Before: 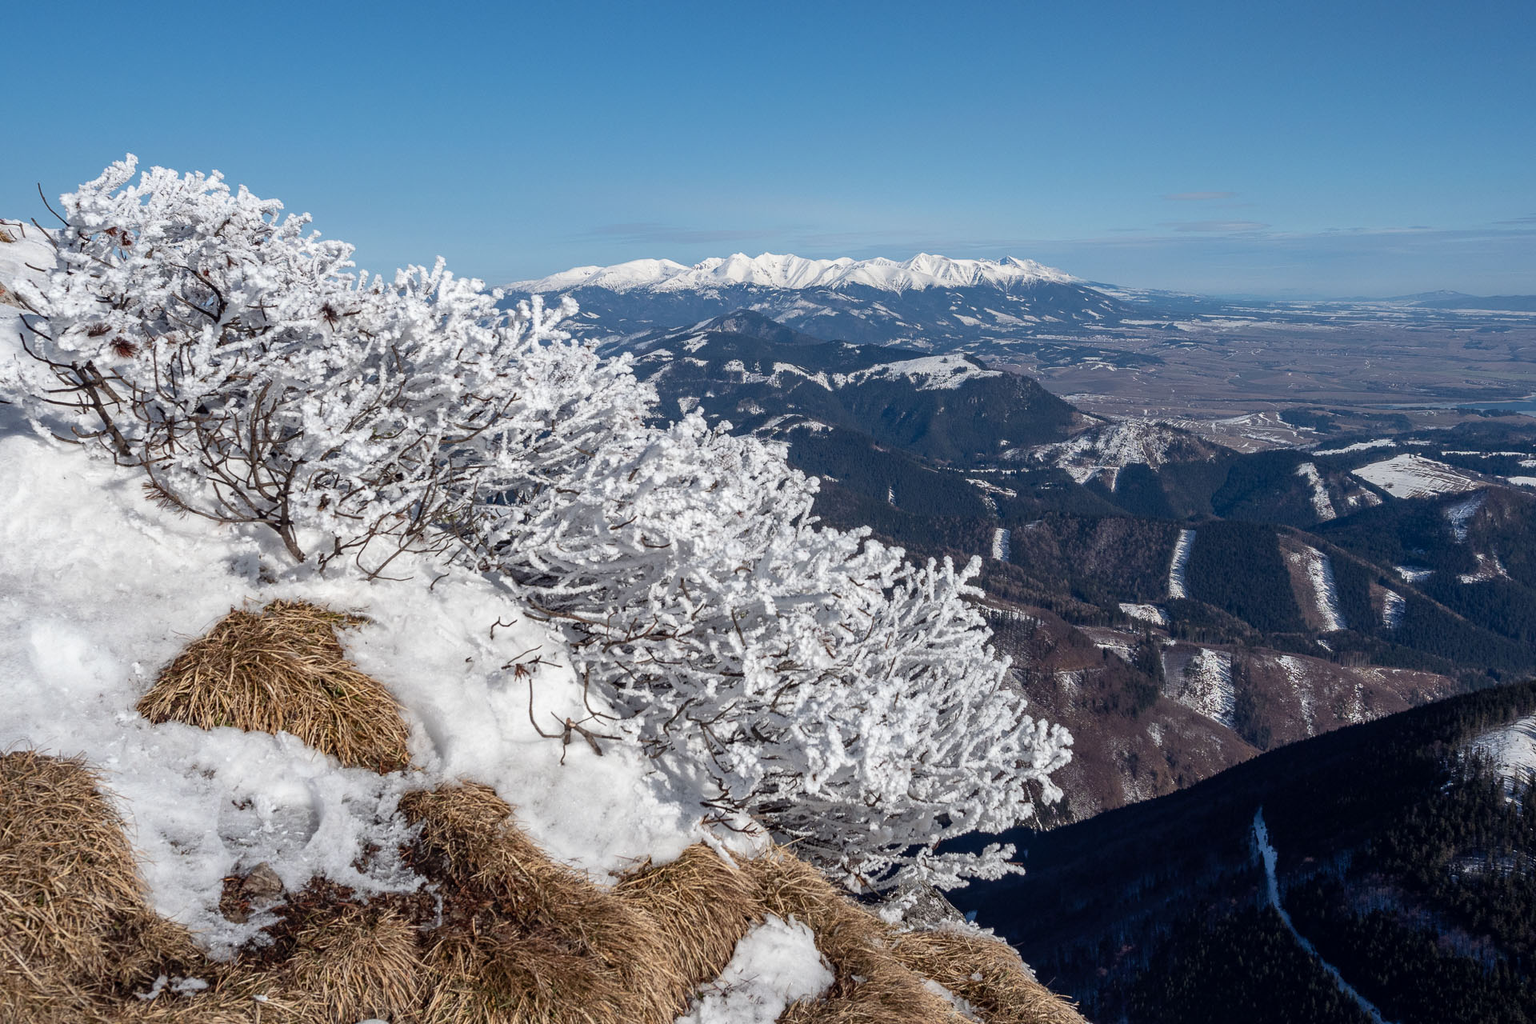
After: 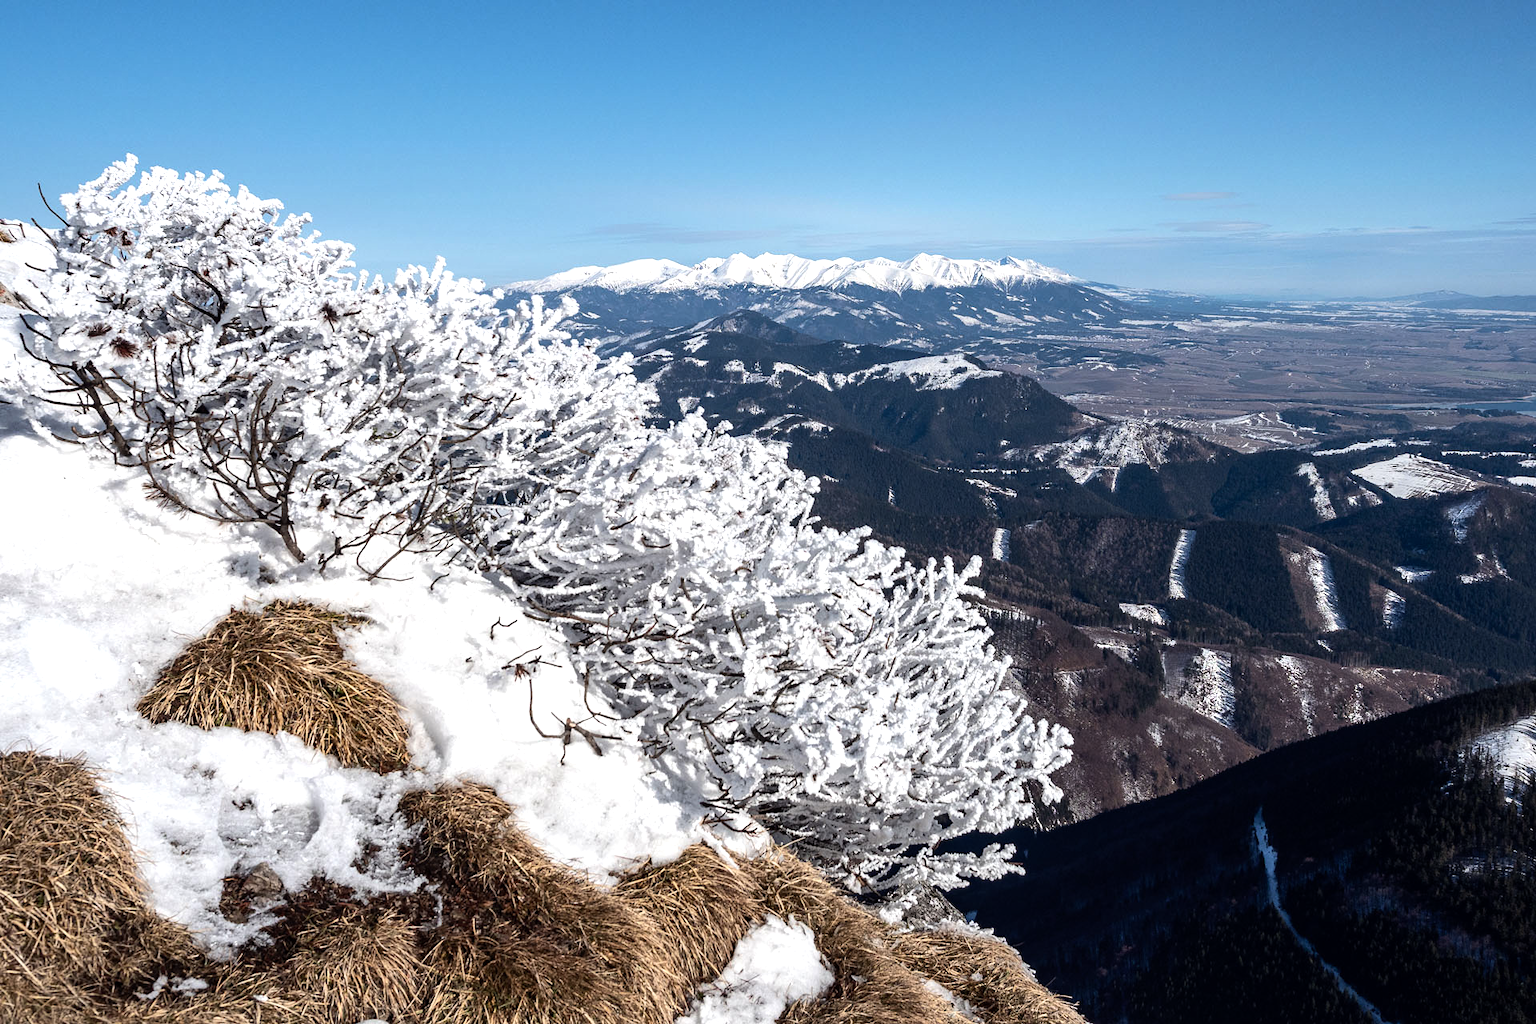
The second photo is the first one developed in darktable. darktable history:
tone equalizer: -8 EV -0.732 EV, -7 EV -0.73 EV, -6 EV -0.593 EV, -5 EV -0.372 EV, -3 EV 0.395 EV, -2 EV 0.6 EV, -1 EV 0.677 EV, +0 EV 0.776 EV, edges refinement/feathering 500, mask exposure compensation -1.57 EV, preserve details no
